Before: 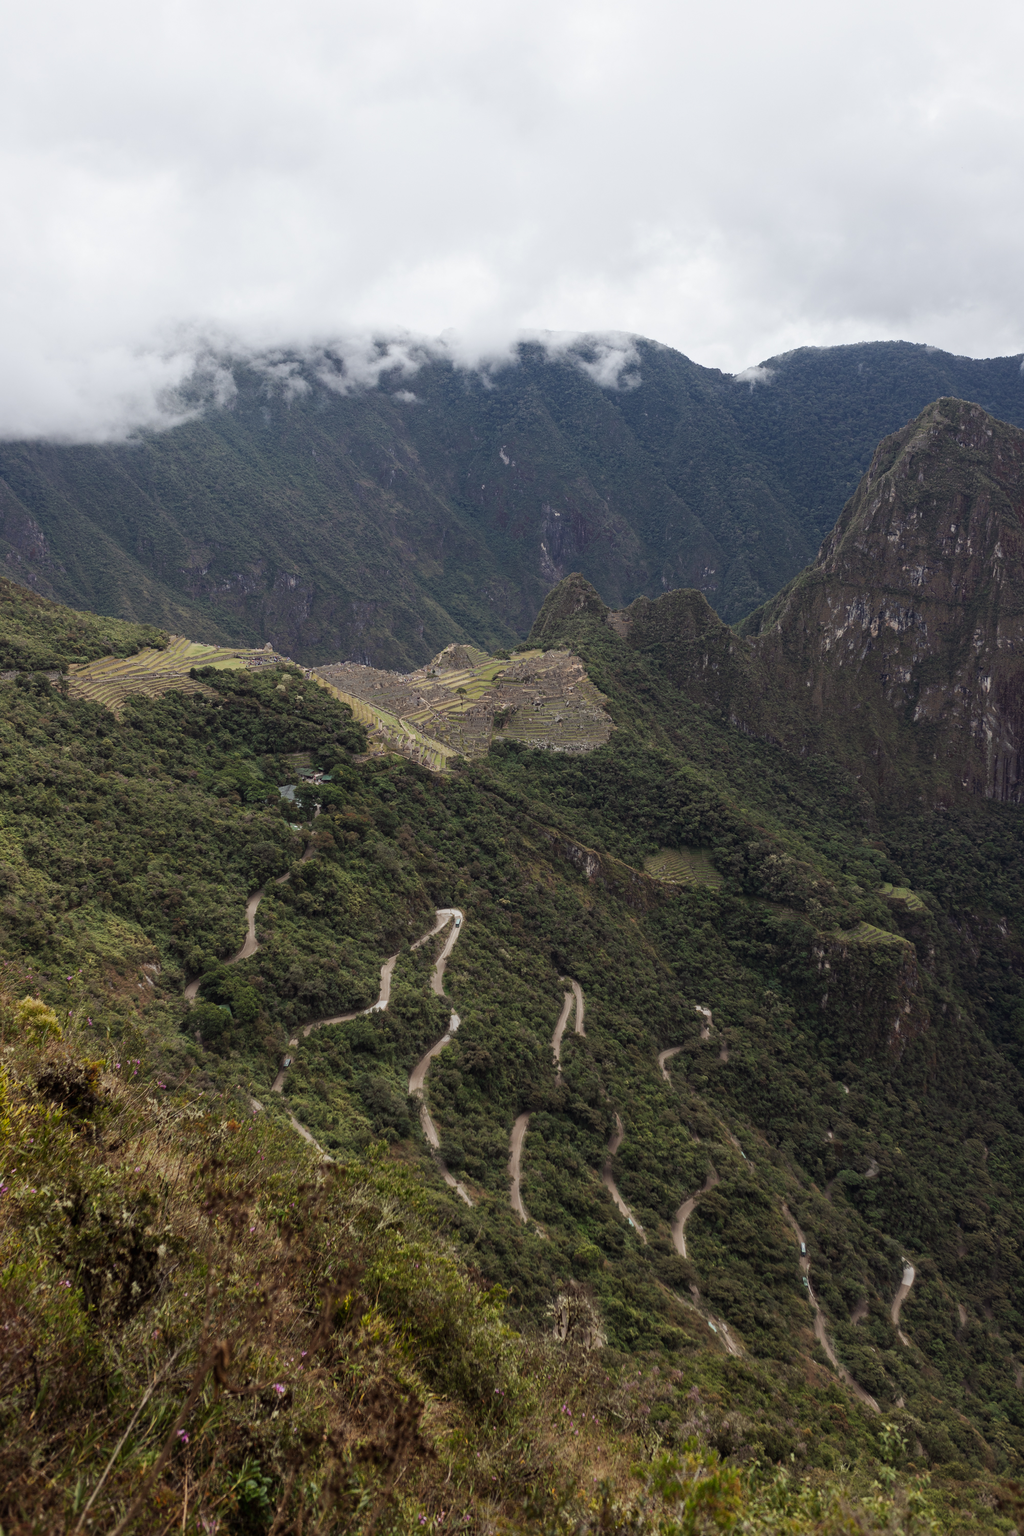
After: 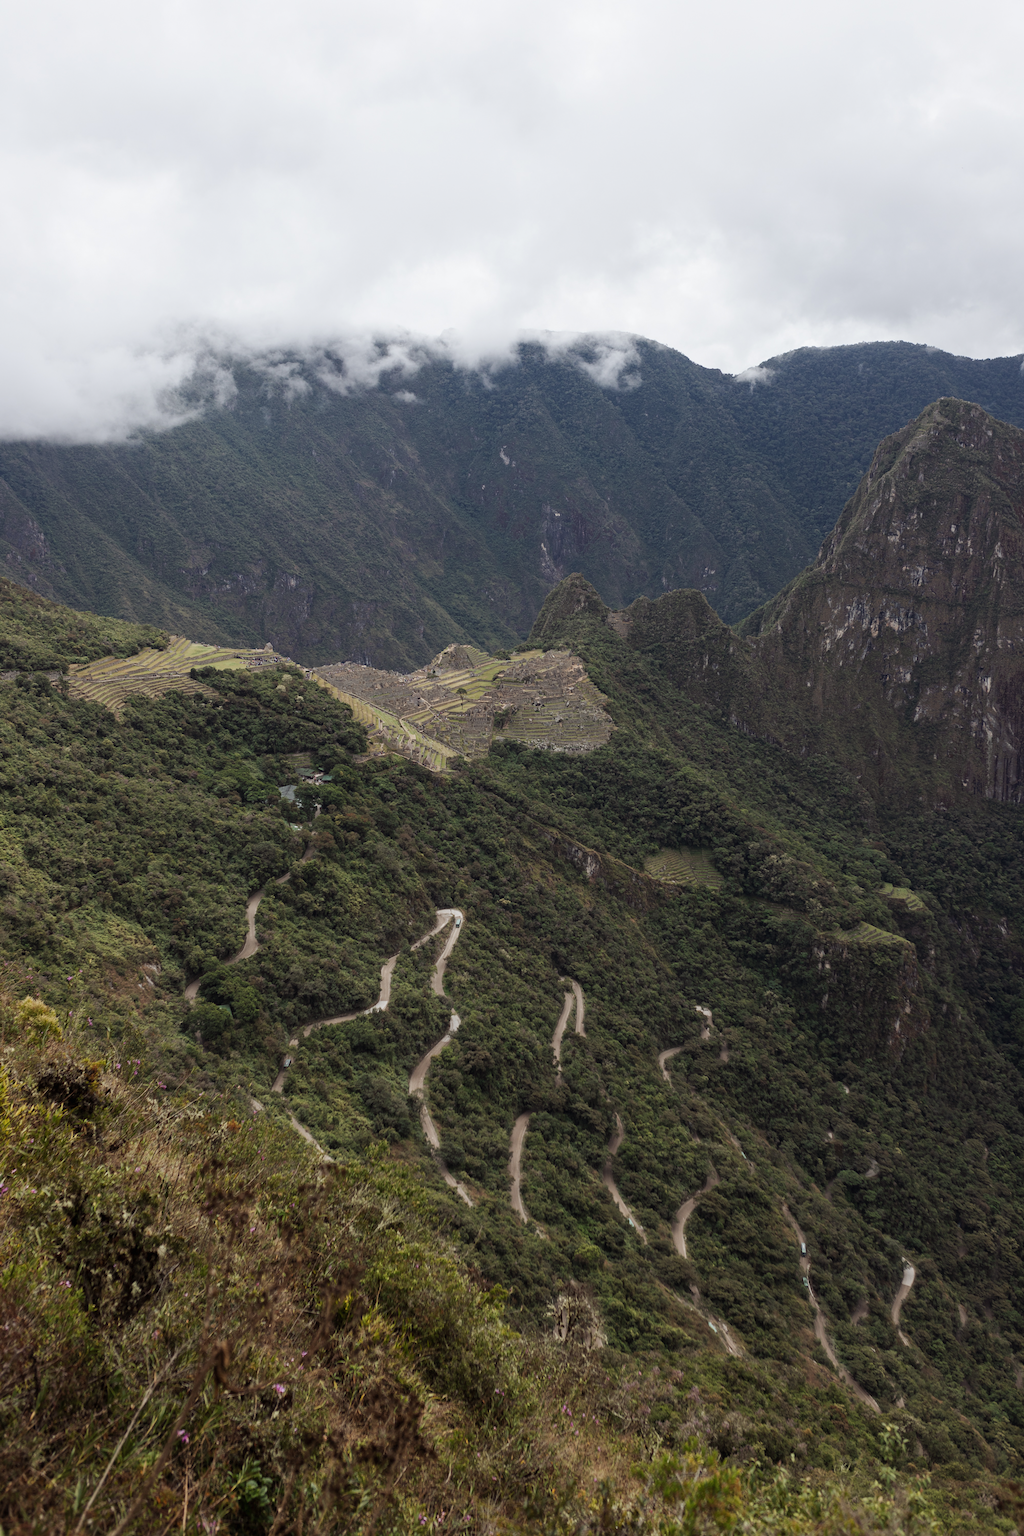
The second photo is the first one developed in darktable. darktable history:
contrast brightness saturation: saturation -0.067
